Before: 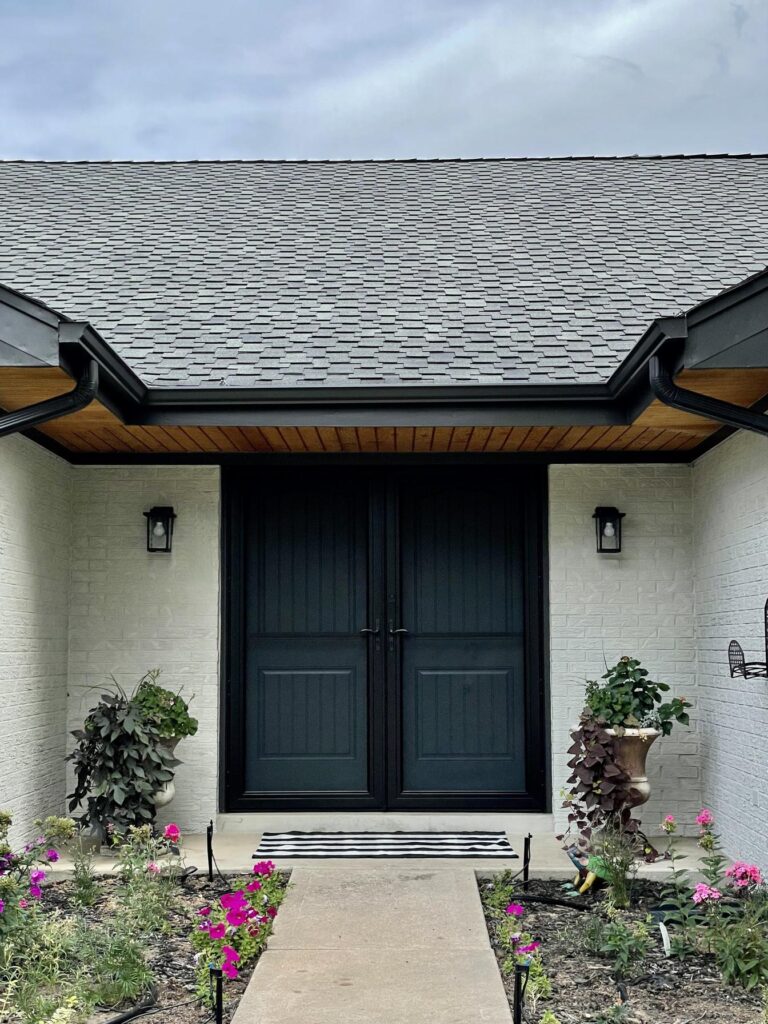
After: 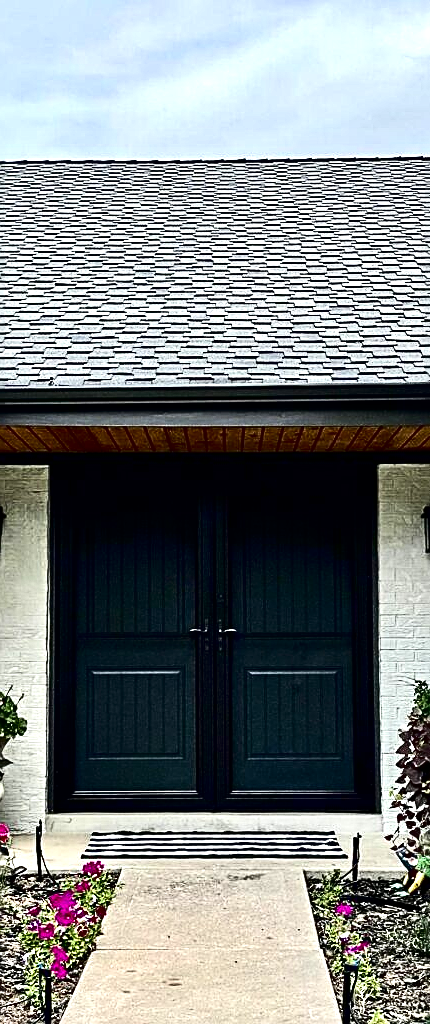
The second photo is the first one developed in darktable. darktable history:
contrast brightness saturation: contrast 0.239, brightness -0.225, saturation 0.138
sharpen: on, module defaults
contrast equalizer: y [[0.5, 0.542, 0.583, 0.625, 0.667, 0.708], [0.5 ×6], [0.5 ×6], [0 ×6], [0 ×6]]
crop and rotate: left 22.351%, right 21.599%
exposure: black level correction 0.001, exposure 0.498 EV, compensate highlight preservation false
